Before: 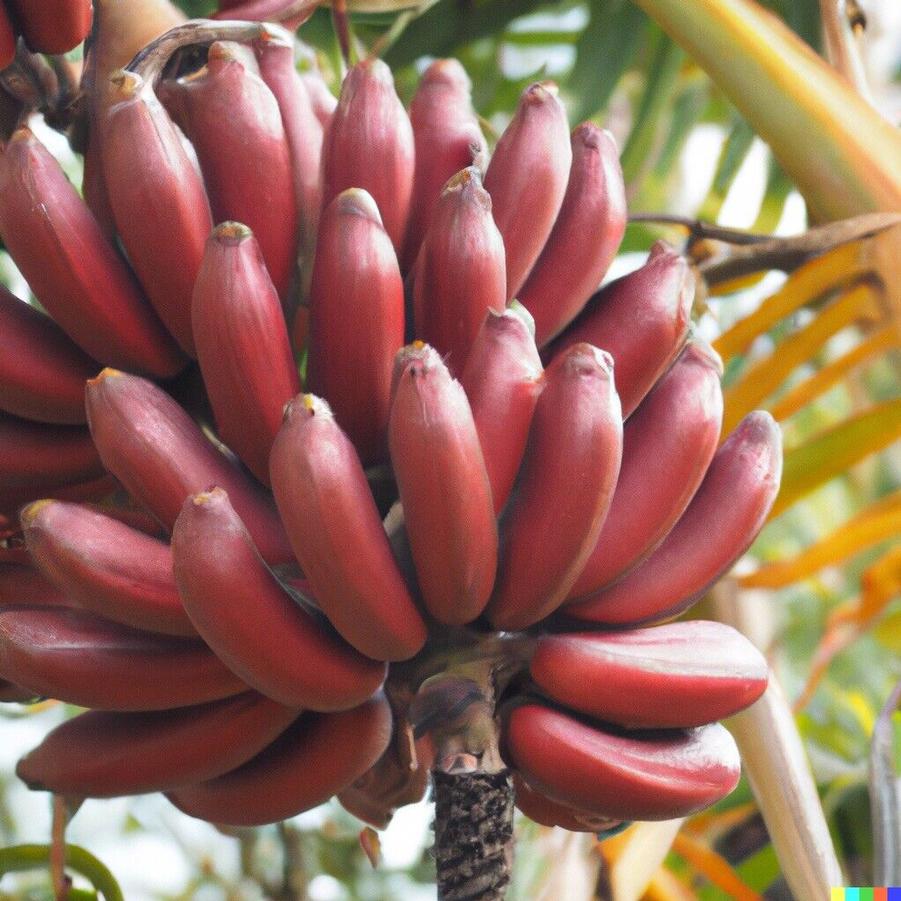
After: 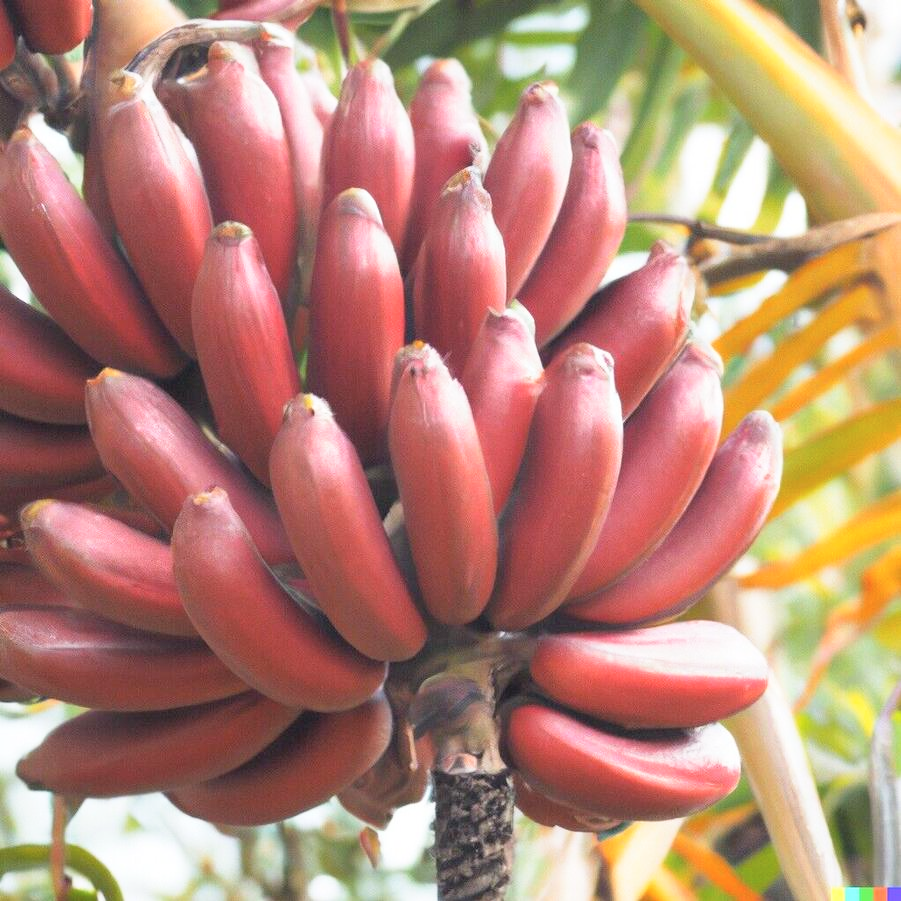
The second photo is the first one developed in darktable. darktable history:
tone curve: curves: ch0 [(0, 0) (0.003, 0.003) (0.011, 0.012) (0.025, 0.027) (0.044, 0.048) (0.069, 0.075) (0.1, 0.108) (0.136, 0.147) (0.177, 0.192) (0.224, 0.243) (0.277, 0.3) (0.335, 0.363) (0.399, 0.433) (0.468, 0.508) (0.543, 0.589) (0.623, 0.676) (0.709, 0.769) (0.801, 0.868) (0.898, 0.949) (1, 1)], preserve colors none
contrast brightness saturation: brightness 0.13
